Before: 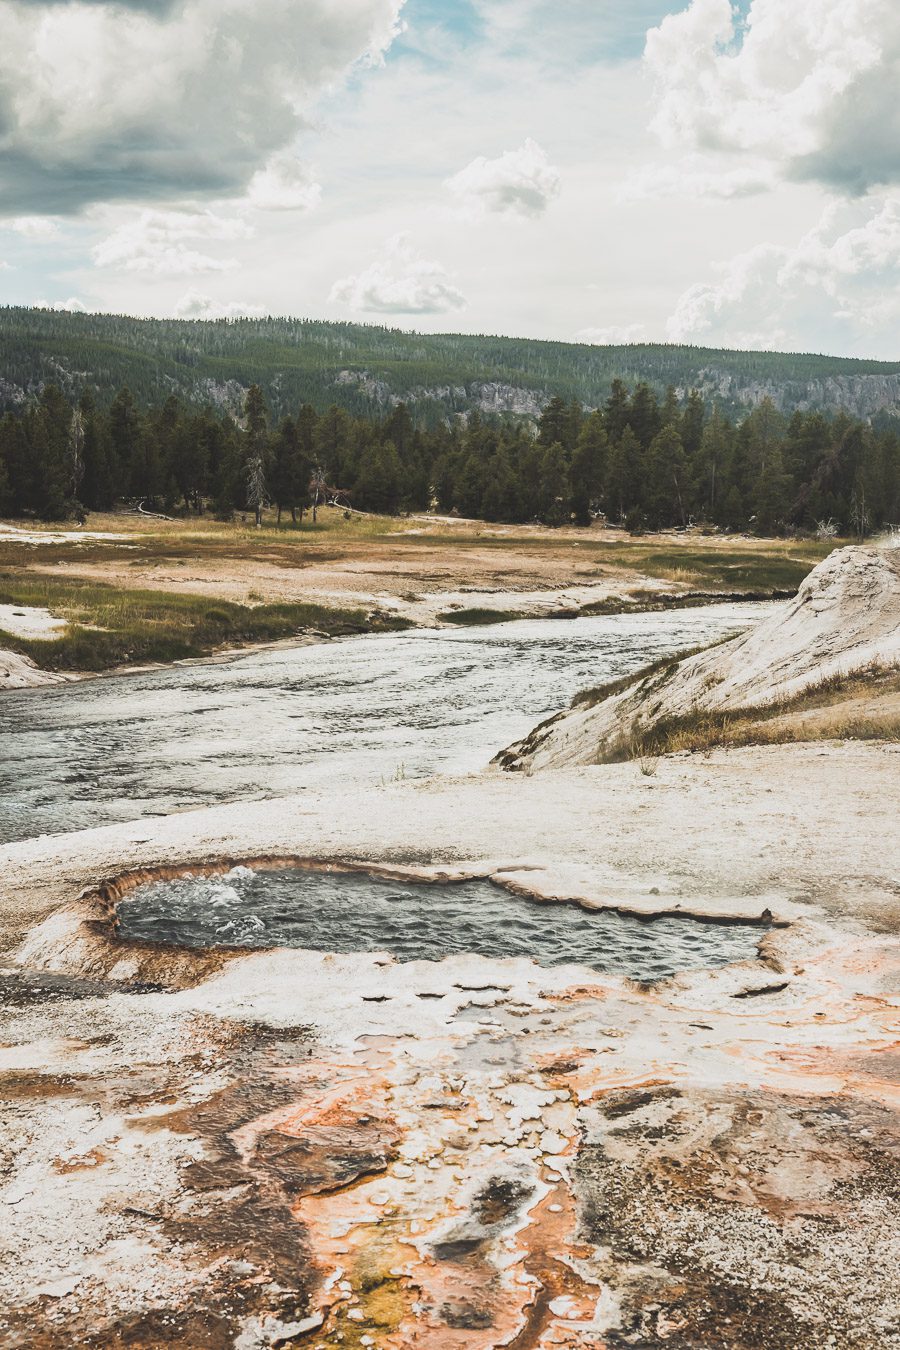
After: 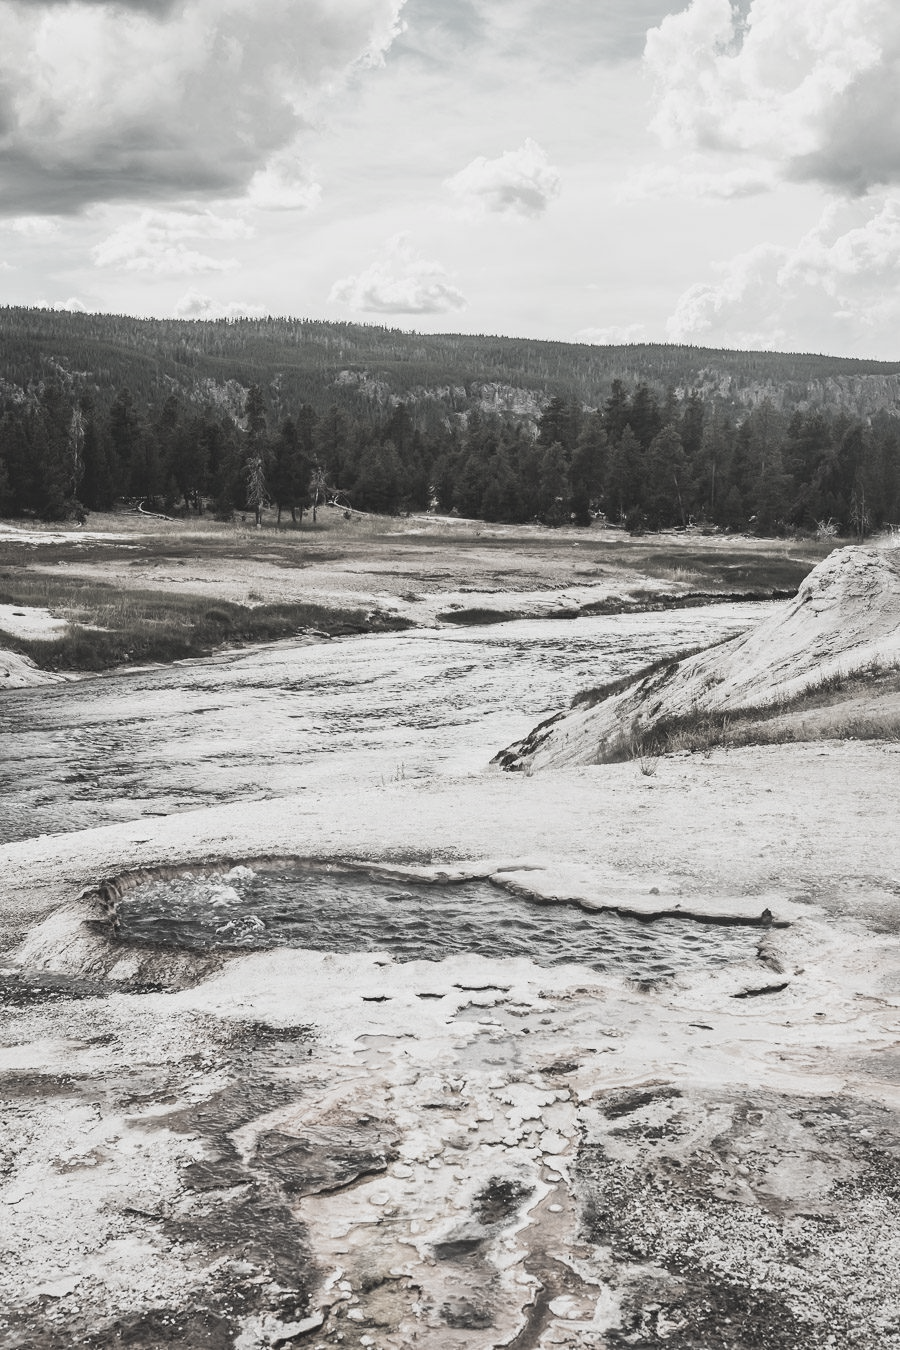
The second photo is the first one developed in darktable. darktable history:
color correction: highlights b* -0.006, saturation 0.156
